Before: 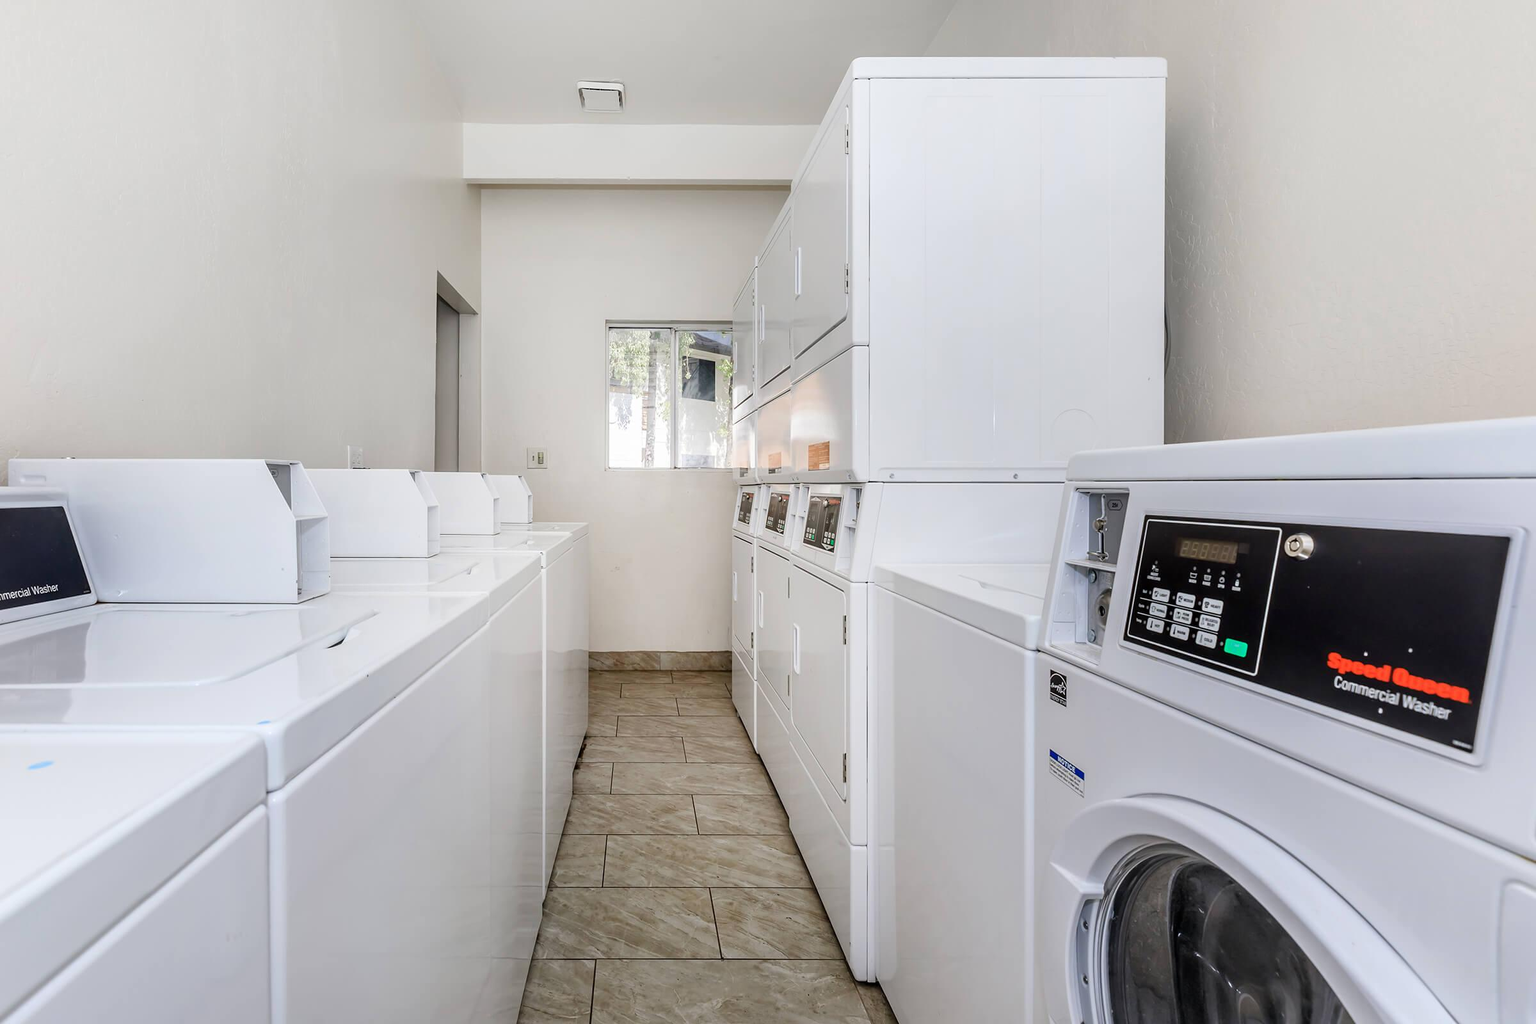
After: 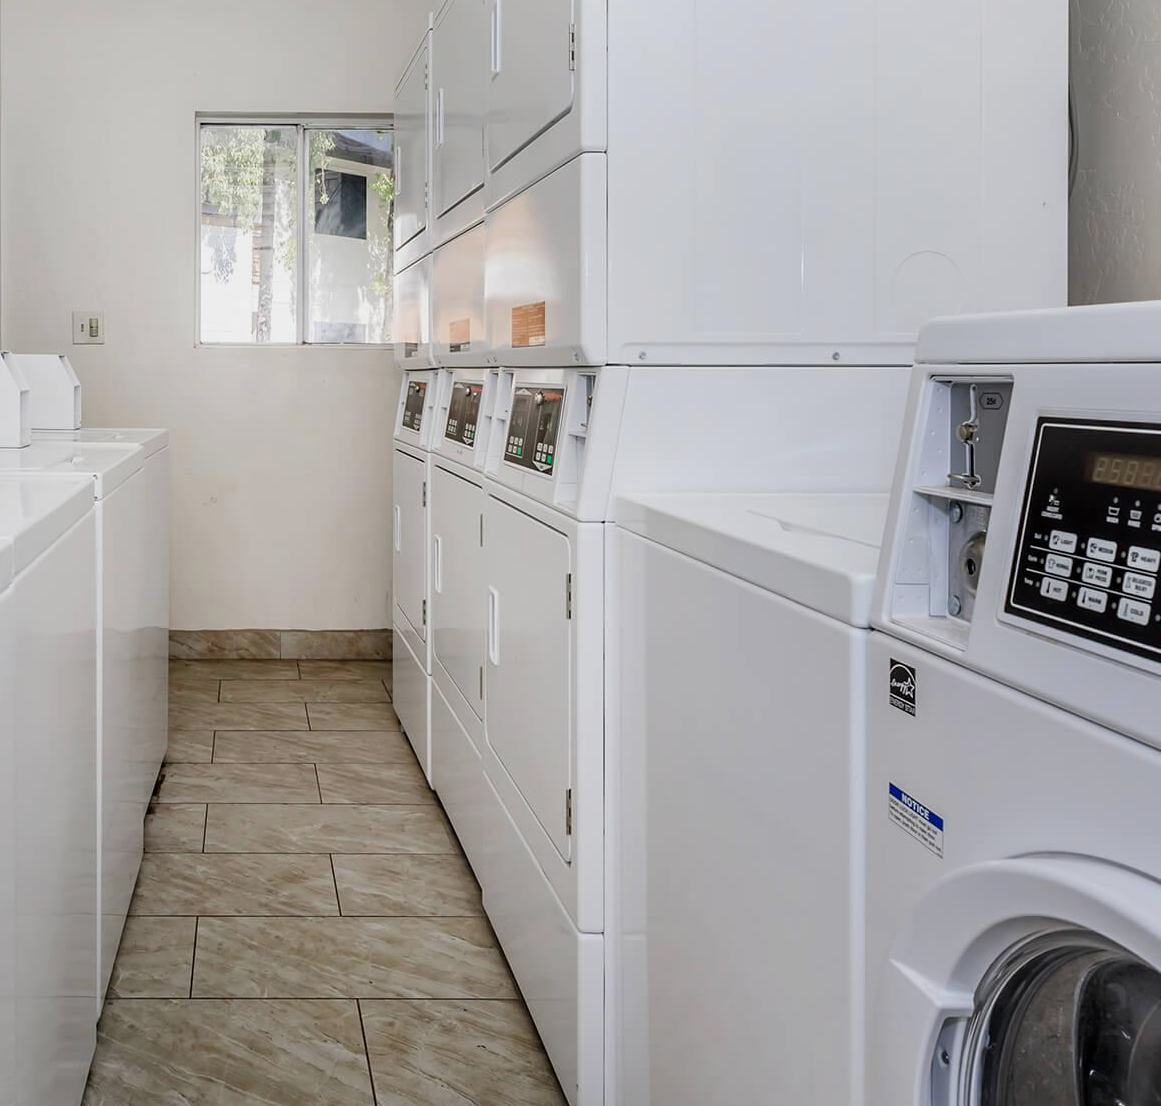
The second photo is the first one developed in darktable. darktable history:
exposure: exposure -0.21 EV, compensate highlight preservation false
crop: left 31.312%, top 24.281%, right 20.31%, bottom 6.547%
